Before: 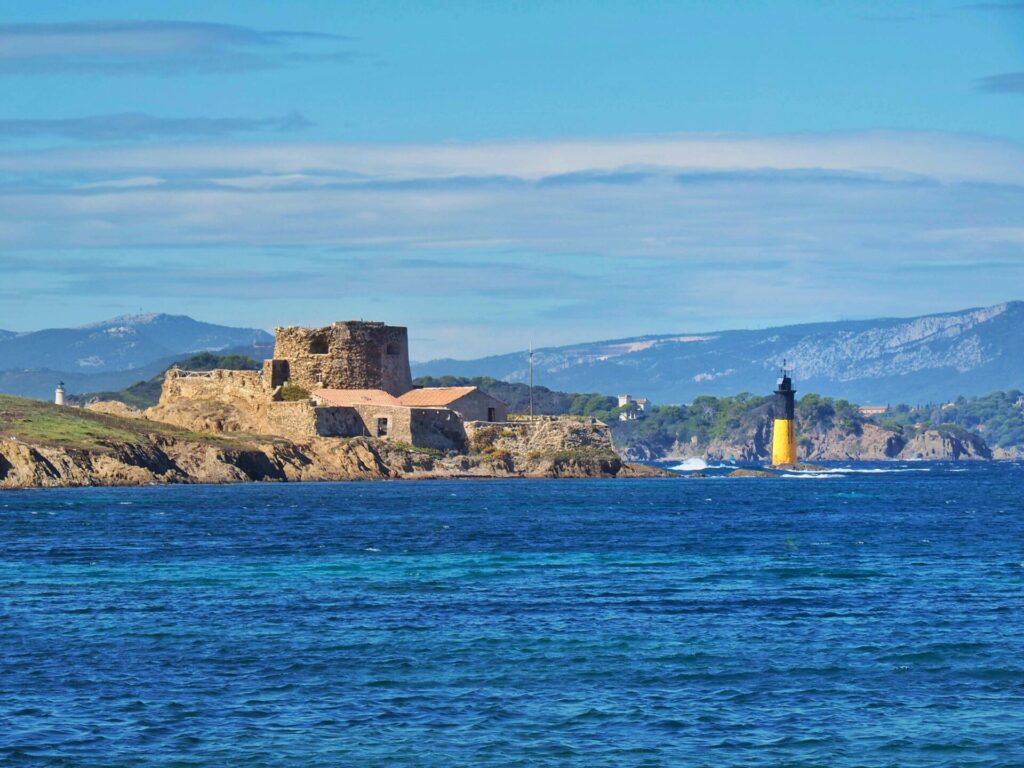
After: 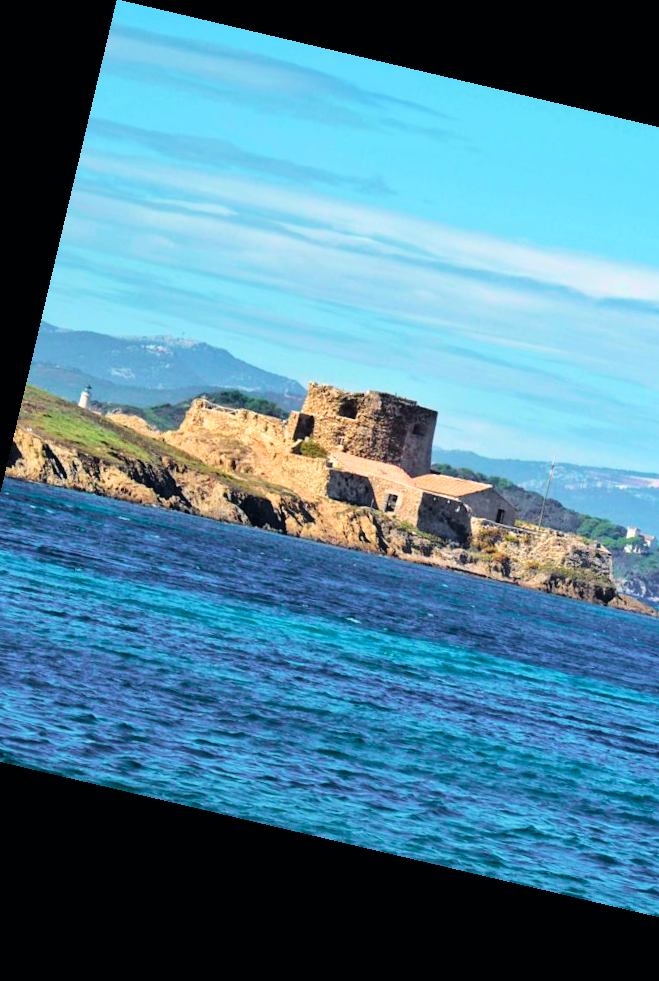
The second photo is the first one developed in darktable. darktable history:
tone curve: curves: ch0 [(0, 0) (0.051, 0.047) (0.102, 0.099) (0.228, 0.275) (0.432, 0.535) (0.695, 0.778) (0.908, 0.946) (1, 1)]; ch1 [(0, 0) (0.339, 0.298) (0.402, 0.363) (0.453, 0.413) (0.485, 0.469) (0.494, 0.493) (0.504, 0.501) (0.525, 0.534) (0.563, 0.595) (0.597, 0.638) (1, 1)]; ch2 [(0, 0) (0.48, 0.48) (0.504, 0.5) (0.539, 0.554) (0.59, 0.63) (0.642, 0.684) (0.824, 0.815) (1, 1)], color space Lab, independent channels, preserve colors none
filmic rgb: white relative exposure 2.34 EV, hardness 6.59
crop: left 5.114%, right 38.589%
rotate and perspective: rotation 13.27°, automatic cropping off
